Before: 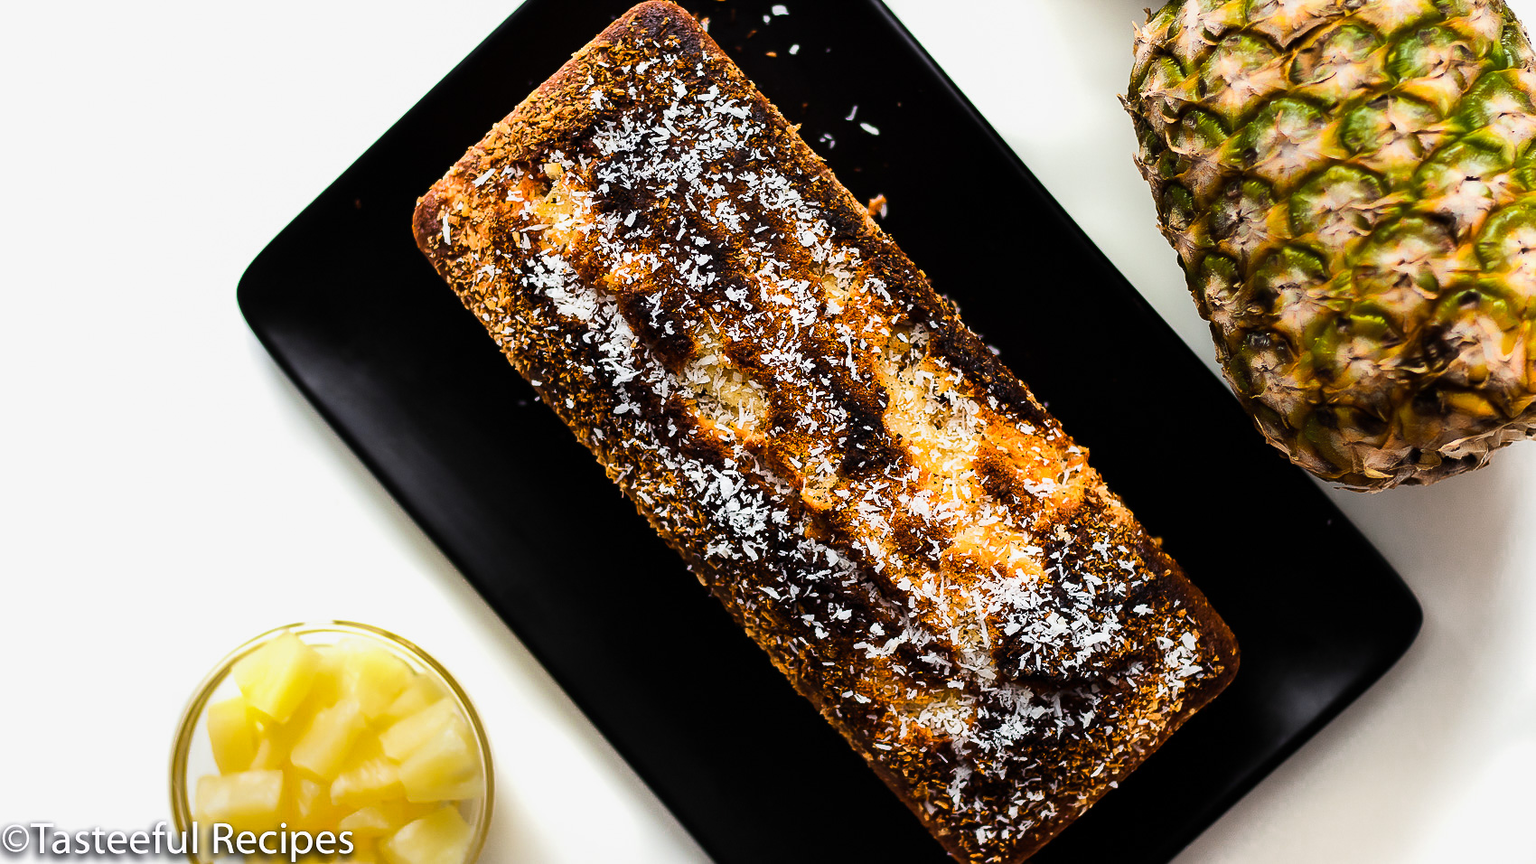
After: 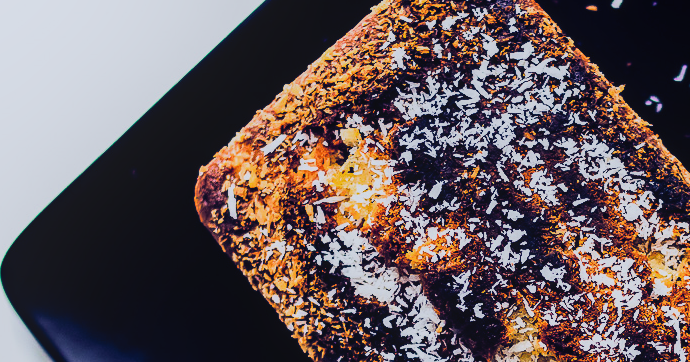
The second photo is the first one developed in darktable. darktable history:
color balance rgb: shadows lift › luminance -41.13%, shadows lift › chroma 14.13%, shadows lift › hue 260°, power › luminance -3.76%, power › chroma 0.56%, power › hue 40.37°, highlights gain › luminance 16.81%, highlights gain › chroma 2.94%, highlights gain › hue 260°, global offset › luminance -0.29%, global offset › chroma 0.31%, global offset › hue 260°, perceptual saturation grading › global saturation 20%, perceptual saturation grading › highlights -13.92%, perceptual saturation grading › shadows 50%
color balance: lift [1.007, 1, 1, 1], gamma [1.097, 1, 1, 1]
crop: left 15.452%, top 5.459%, right 43.956%, bottom 56.62%
filmic rgb: black relative exposure -5 EV, hardness 2.88, contrast 1.3
local contrast: detail 110%
shadows and highlights: shadows 32, highlights -32, soften with gaussian
